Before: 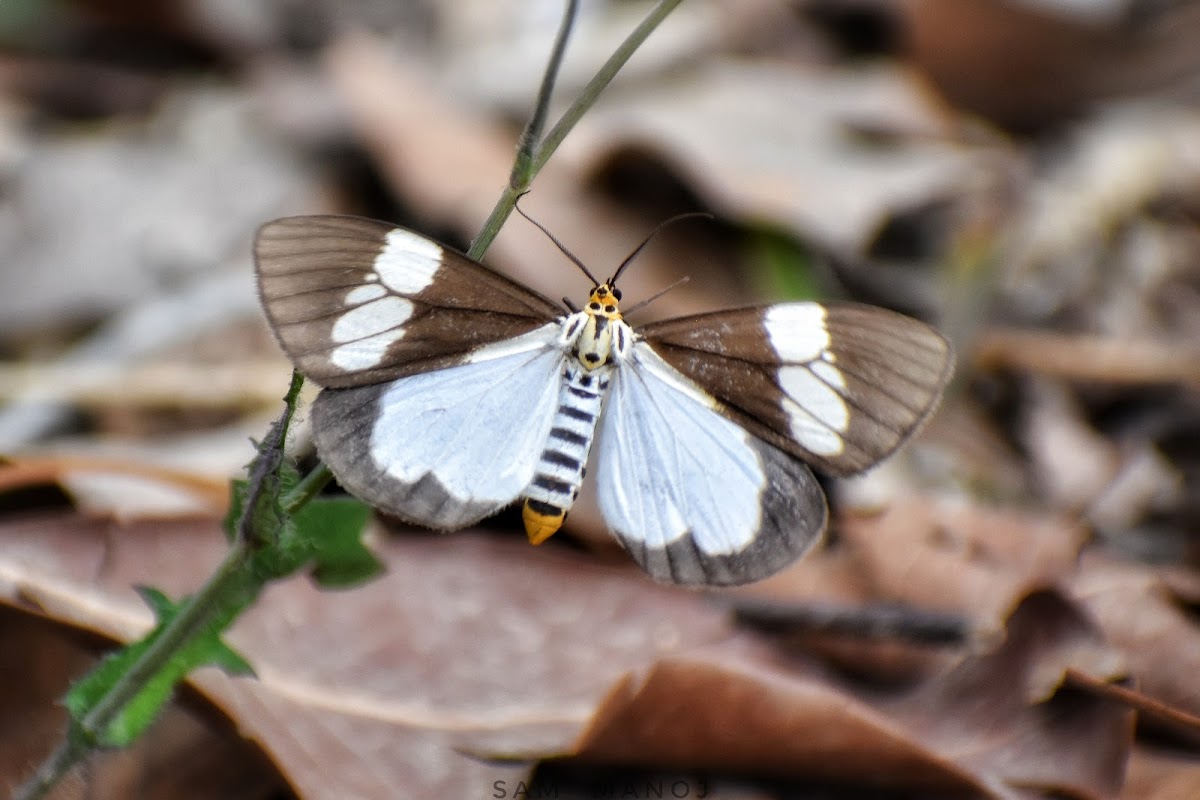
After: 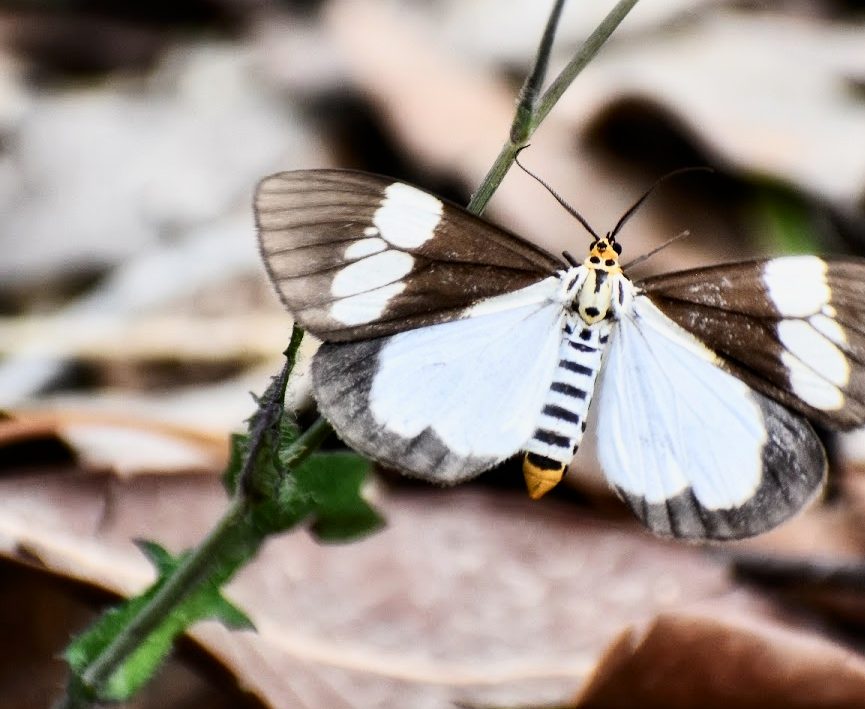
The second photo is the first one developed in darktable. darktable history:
contrast brightness saturation: contrast 0.378, brightness 0.115
crop: top 5.778%, right 27.859%, bottom 5.513%
filmic rgb: black relative exposure -7.98 EV, white relative exposure 3.84 EV, hardness 4.29
